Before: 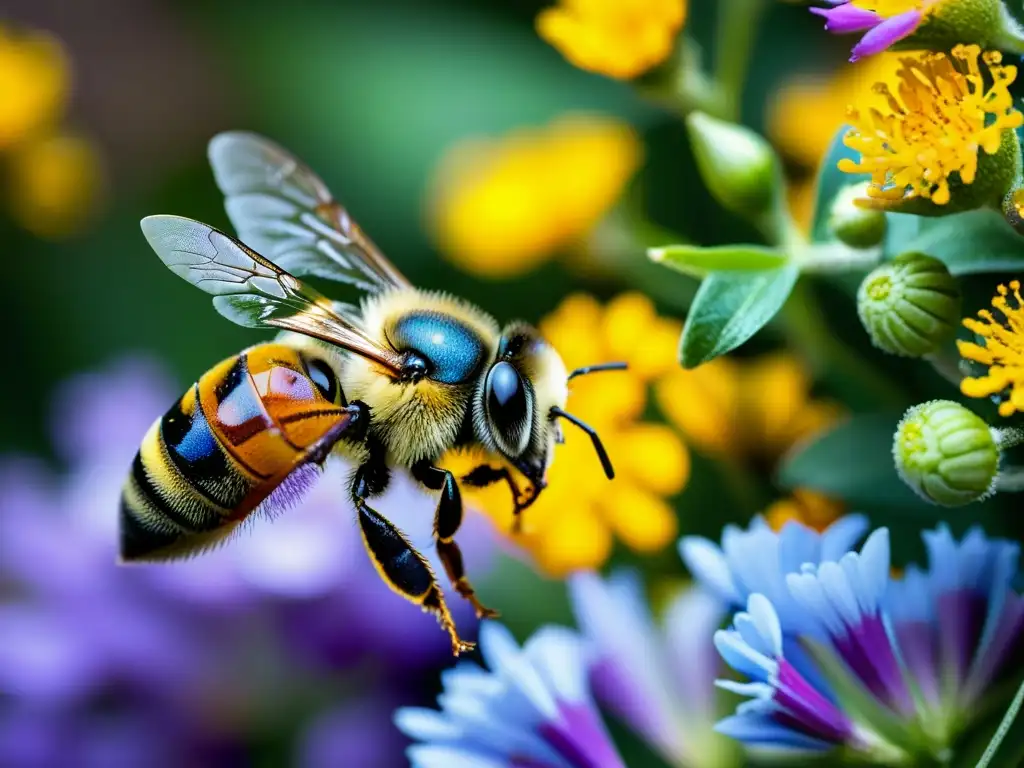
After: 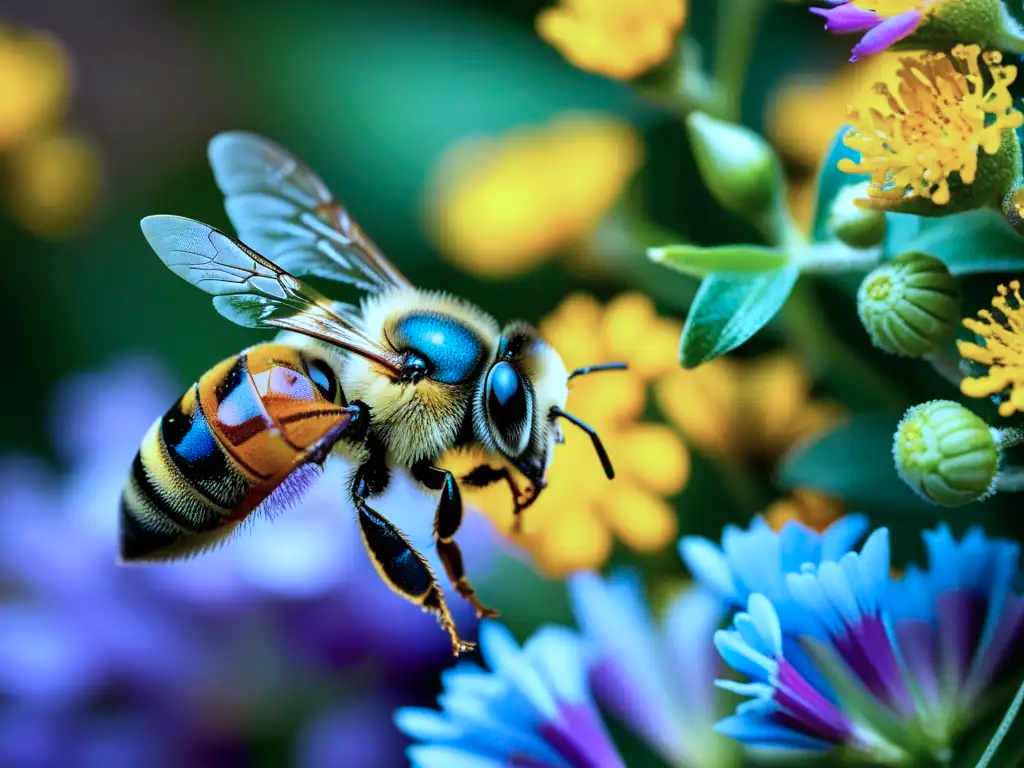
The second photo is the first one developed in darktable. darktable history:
color correction: highlights a* -9.21, highlights b* -22.63
